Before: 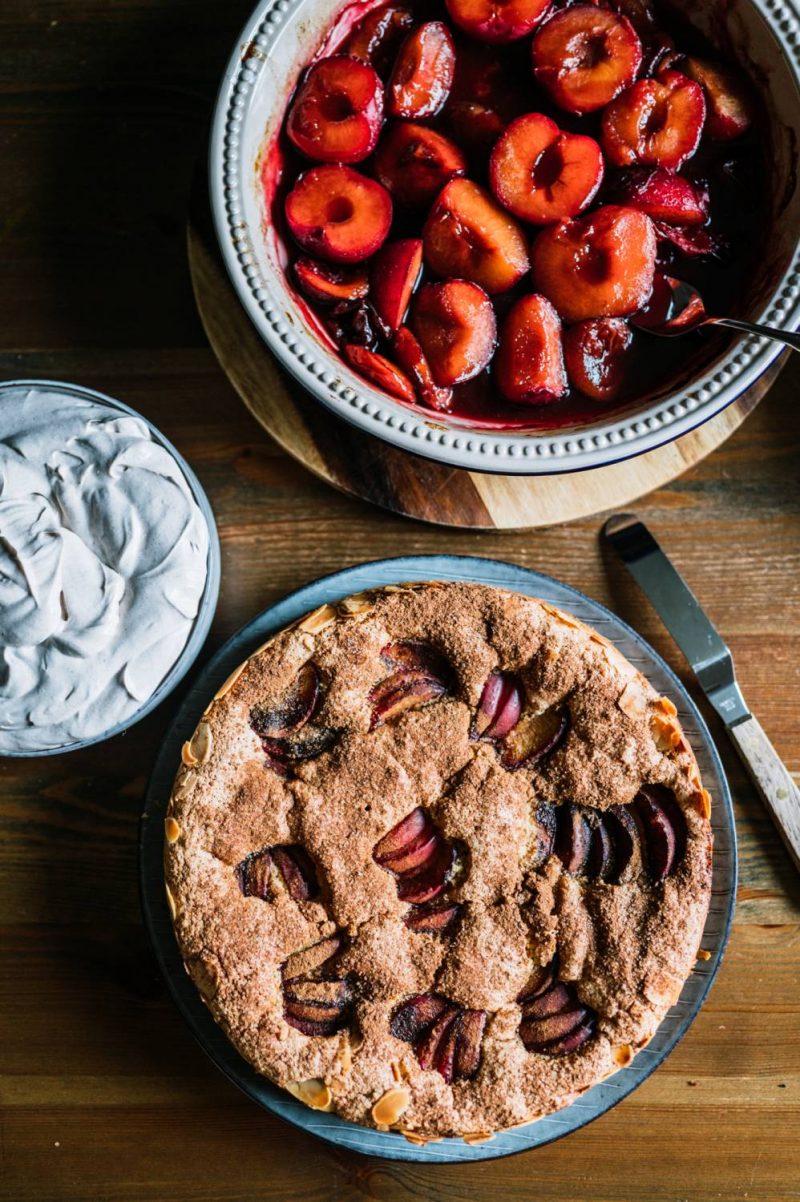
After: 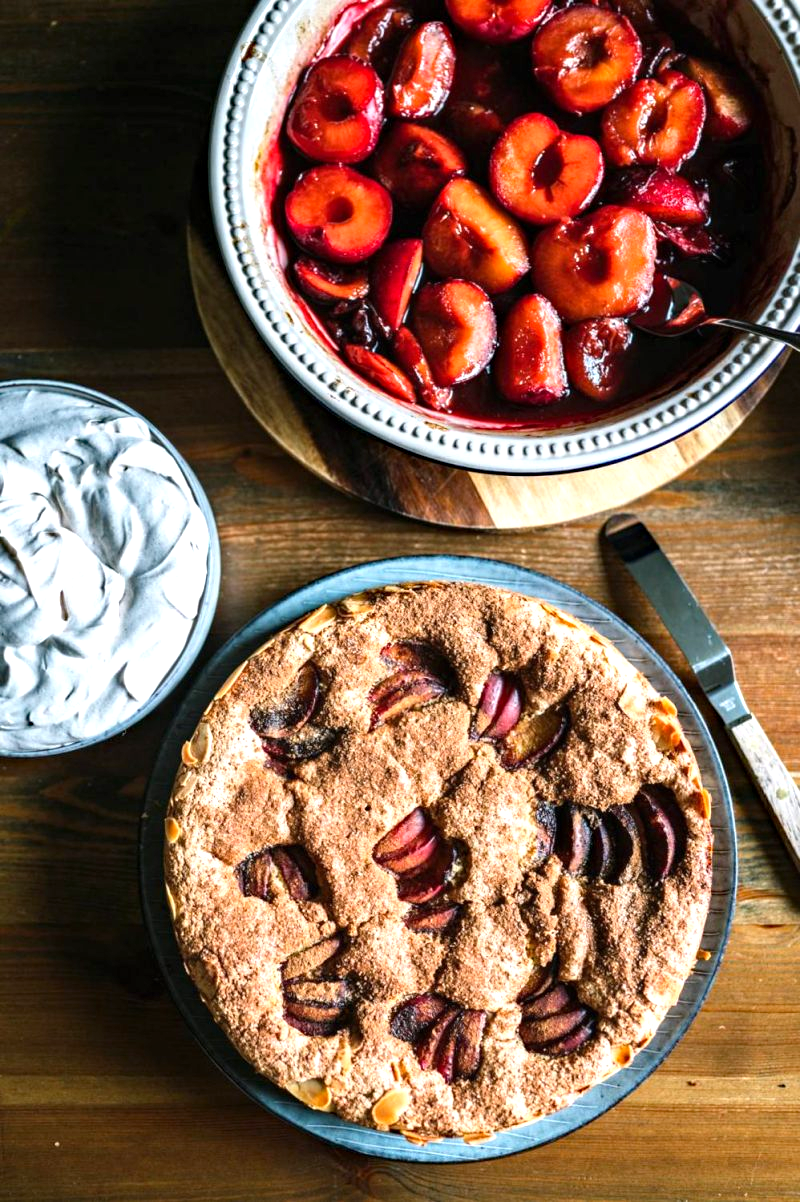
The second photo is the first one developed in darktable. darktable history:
exposure: black level correction 0, exposure 0.704 EV, compensate exposure bias true, compensate highlight preservation false
haze removal: compatibility mode true, adaptive false
